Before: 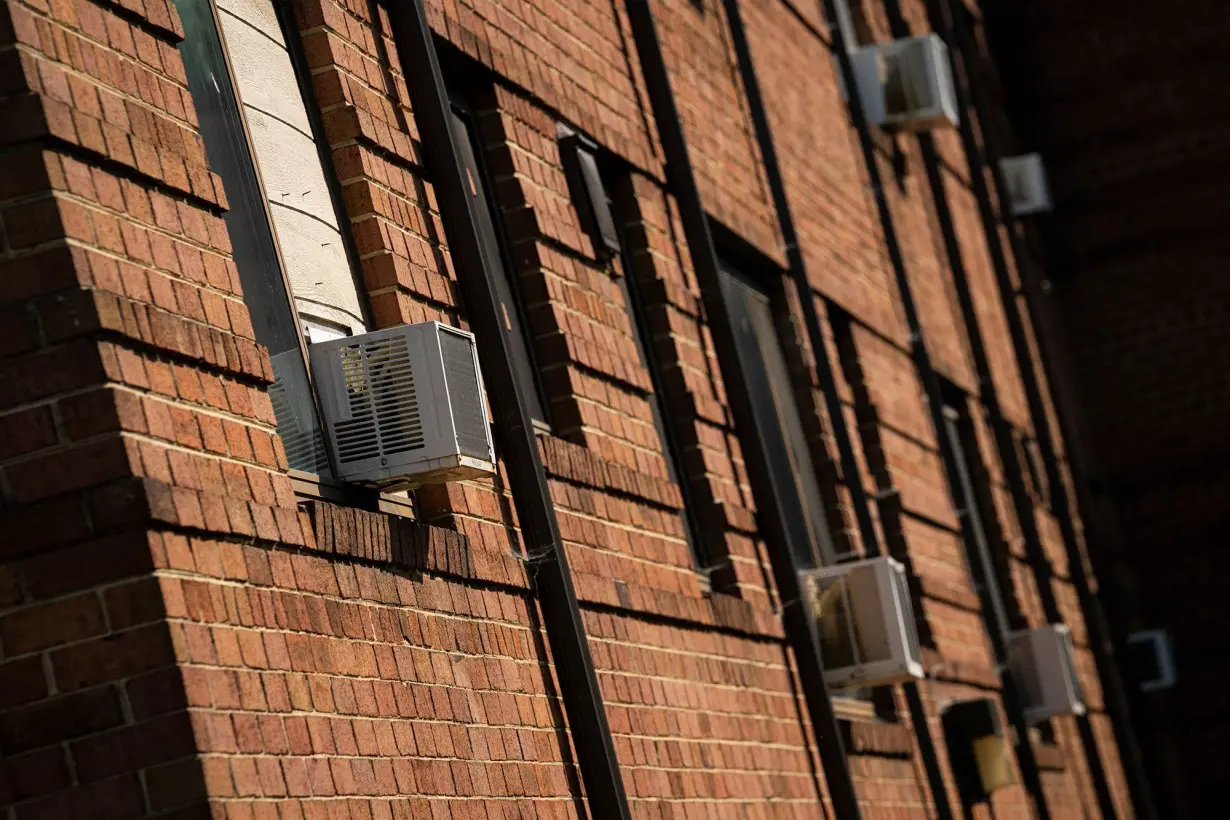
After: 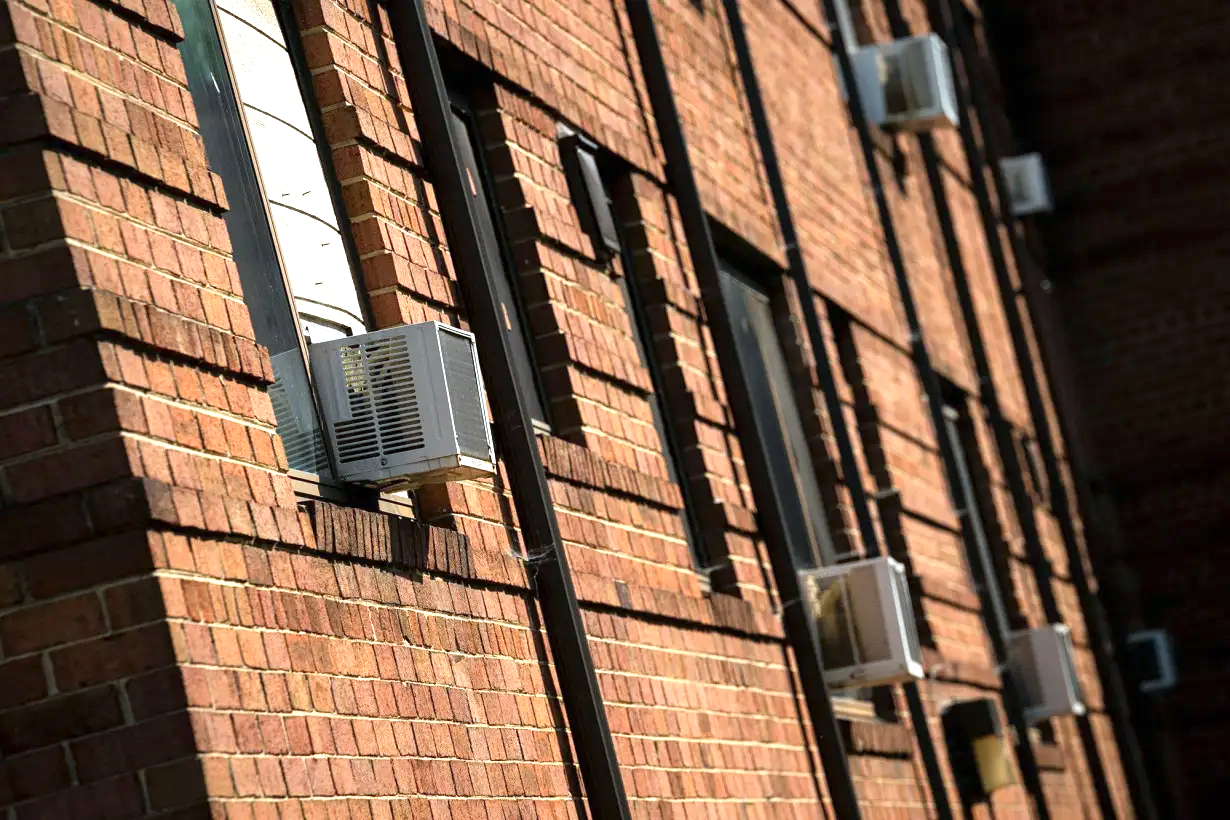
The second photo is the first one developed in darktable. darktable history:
exposure: exposure 0.942 EV, compensate highlight preservation false
color calibration: illuminant Planckian (black body), adaptation linear Bradford (ICC v4), x 0.364, y 0.367, temperature 4417.17 K
